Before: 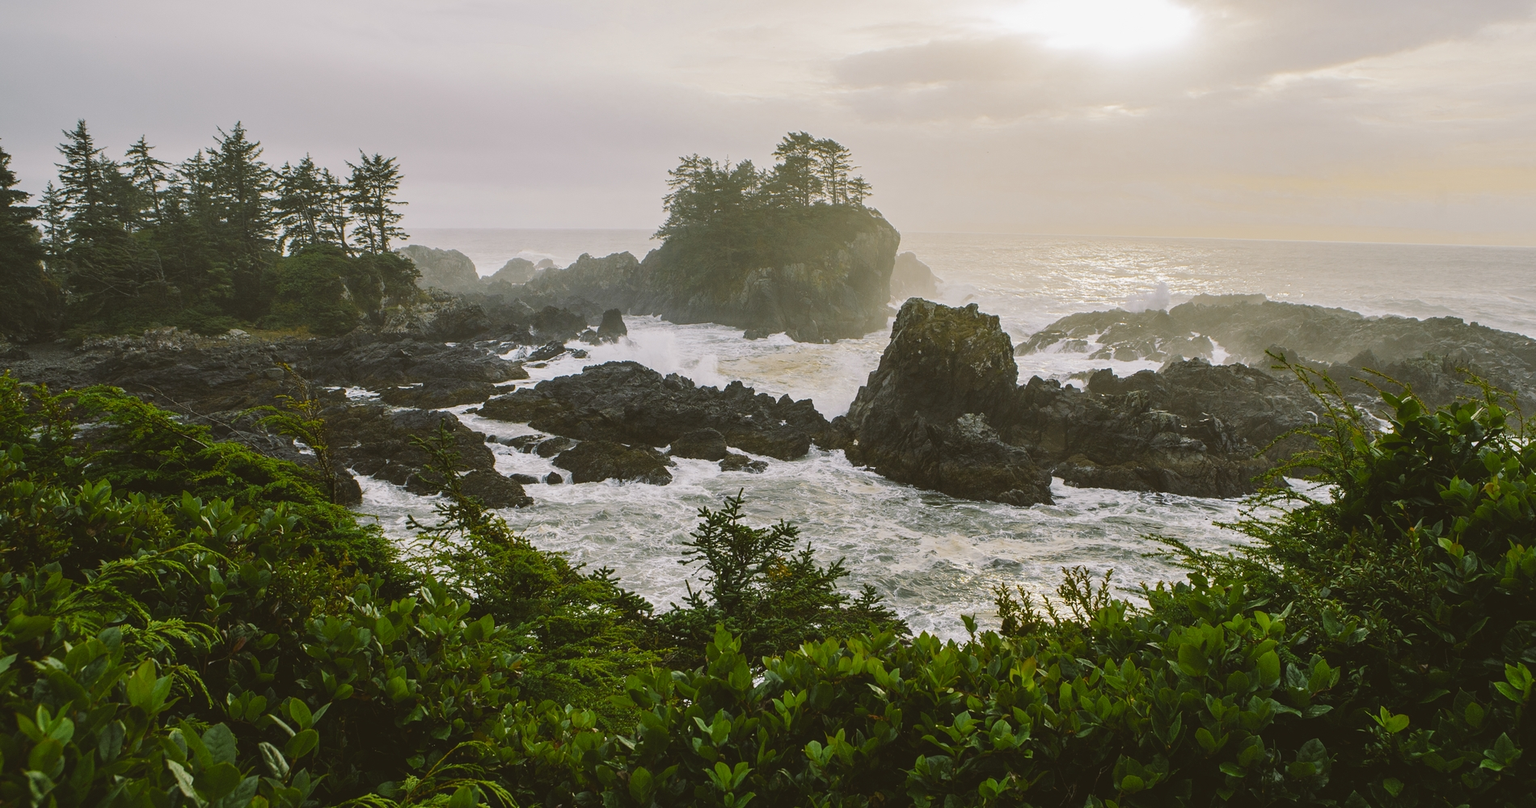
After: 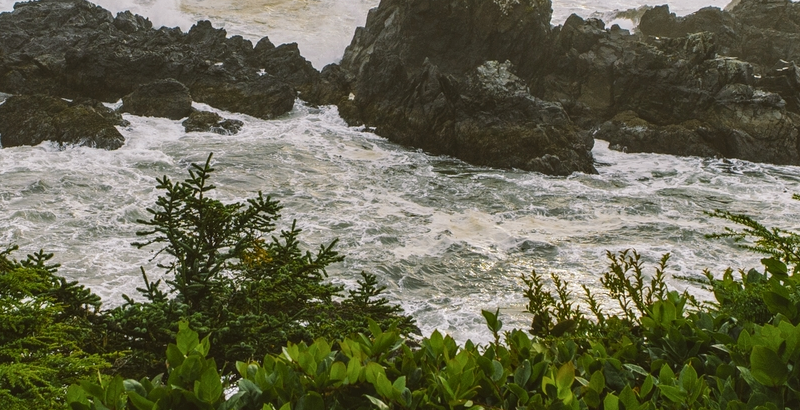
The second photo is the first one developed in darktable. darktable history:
crop: left 37.221%, top 45.169%, right 20.63%, bottom 13.777%
local contrast: on, module defaults
